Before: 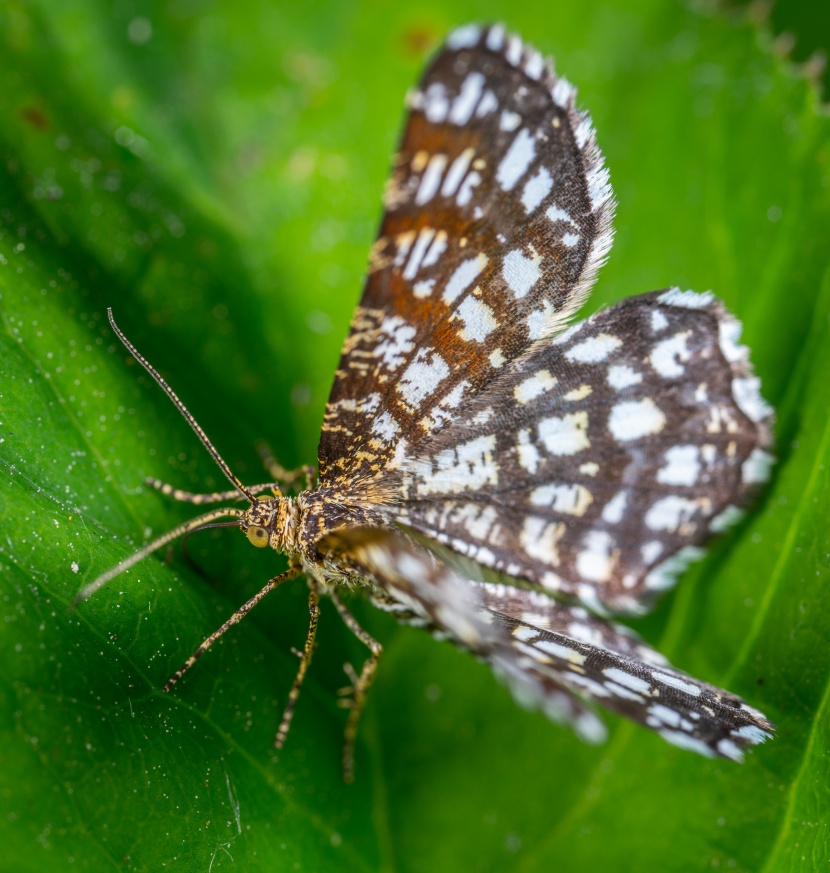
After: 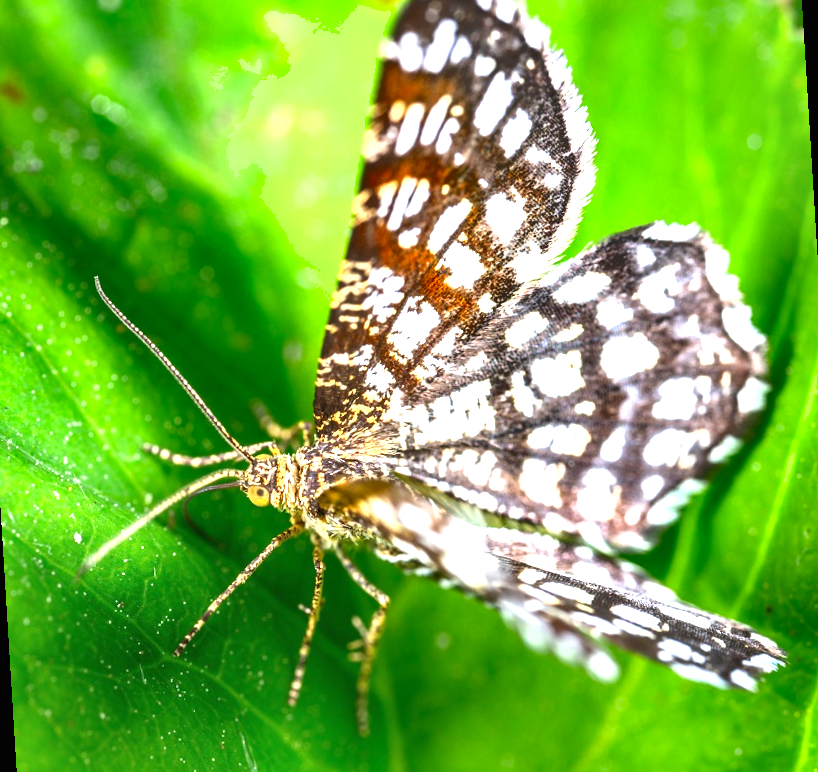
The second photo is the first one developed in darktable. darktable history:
exposure: black level correction 0, exposure 1.7 EV, compensate exposure bias true, compensate highlight preservation false
rotate and perspective: rotation -3.52°, crop left 0.036, crop right 0.964, crop top 0.081, crop bottom 0.919
shadows and highlights: shadows 12, white point adjustment 1.2, soften with gaussian
